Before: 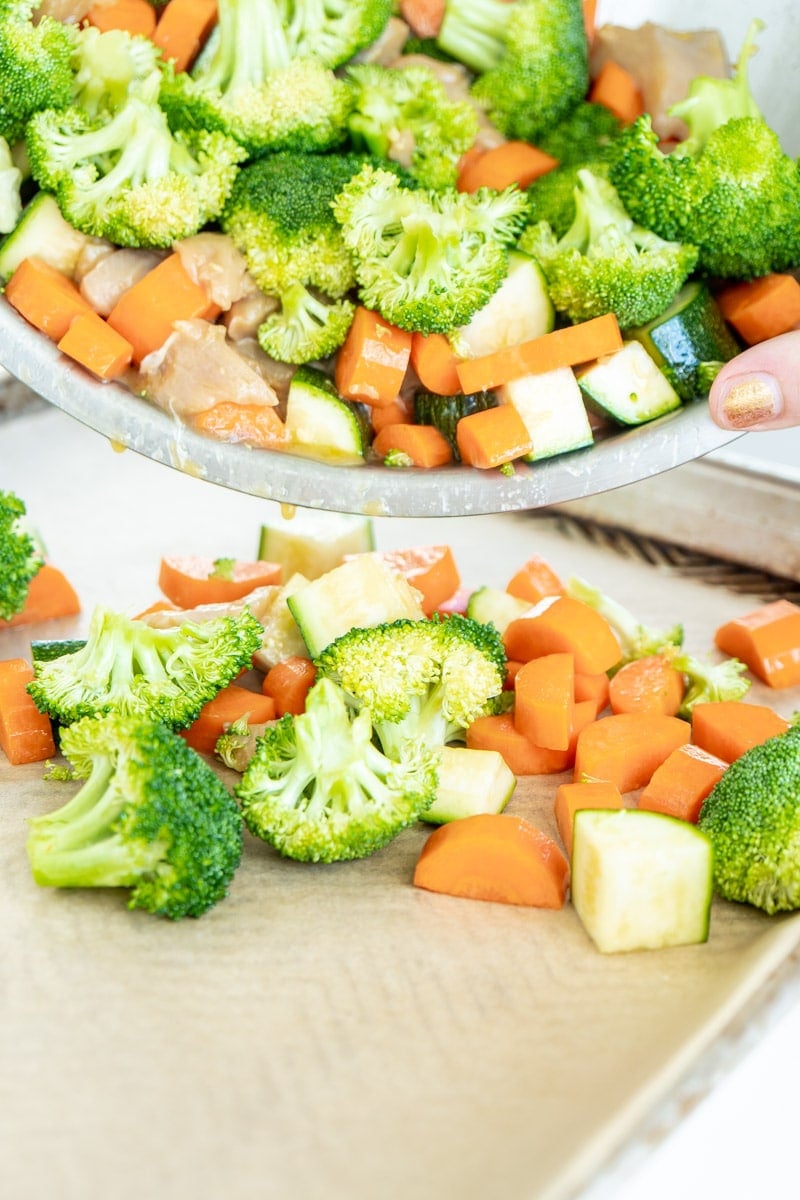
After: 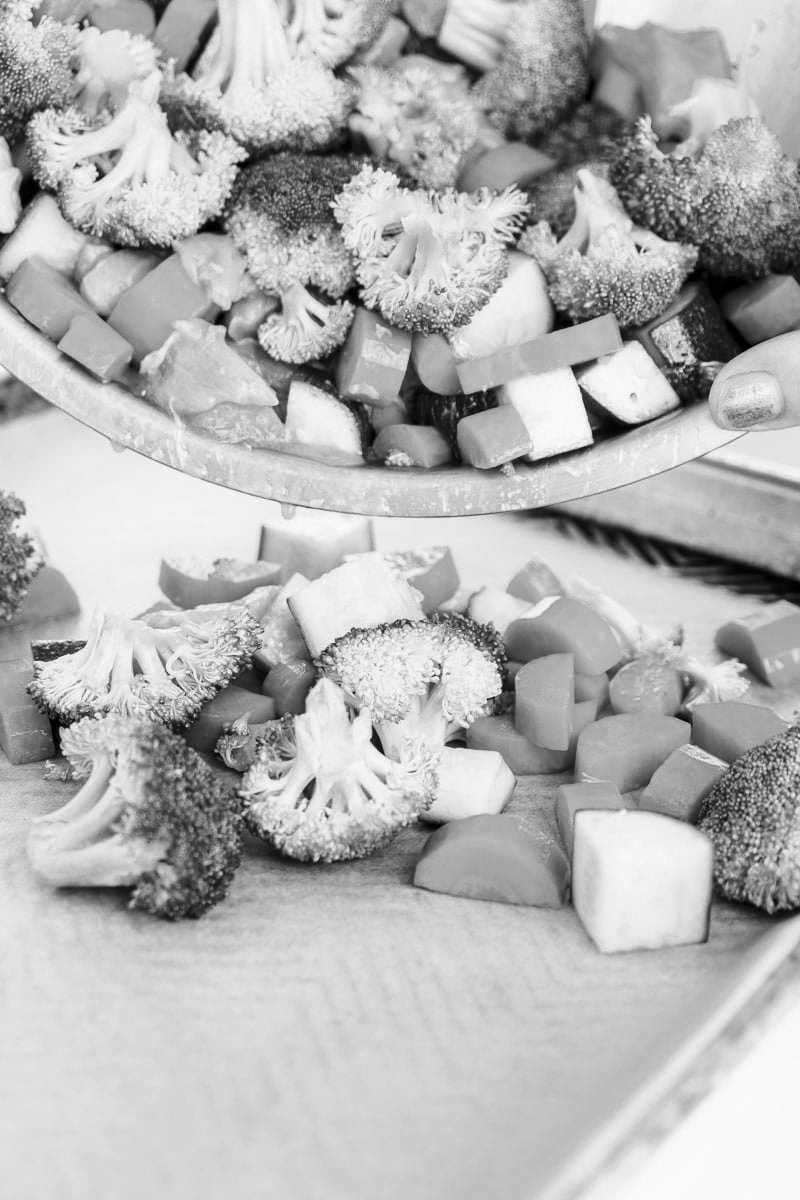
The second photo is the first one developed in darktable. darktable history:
monochrome: on, module defaults
velvia: on, module defaults
contrast brightness saturation: contrast 0.13, brightness -0.24, saturation 0.14
color balance: mode lift, gamma, gain (sRGB), lift [1, 0.69, 1, 1], gamma [1, 1.482, 1, 1], gain [1, 1, 1, 0.802]
